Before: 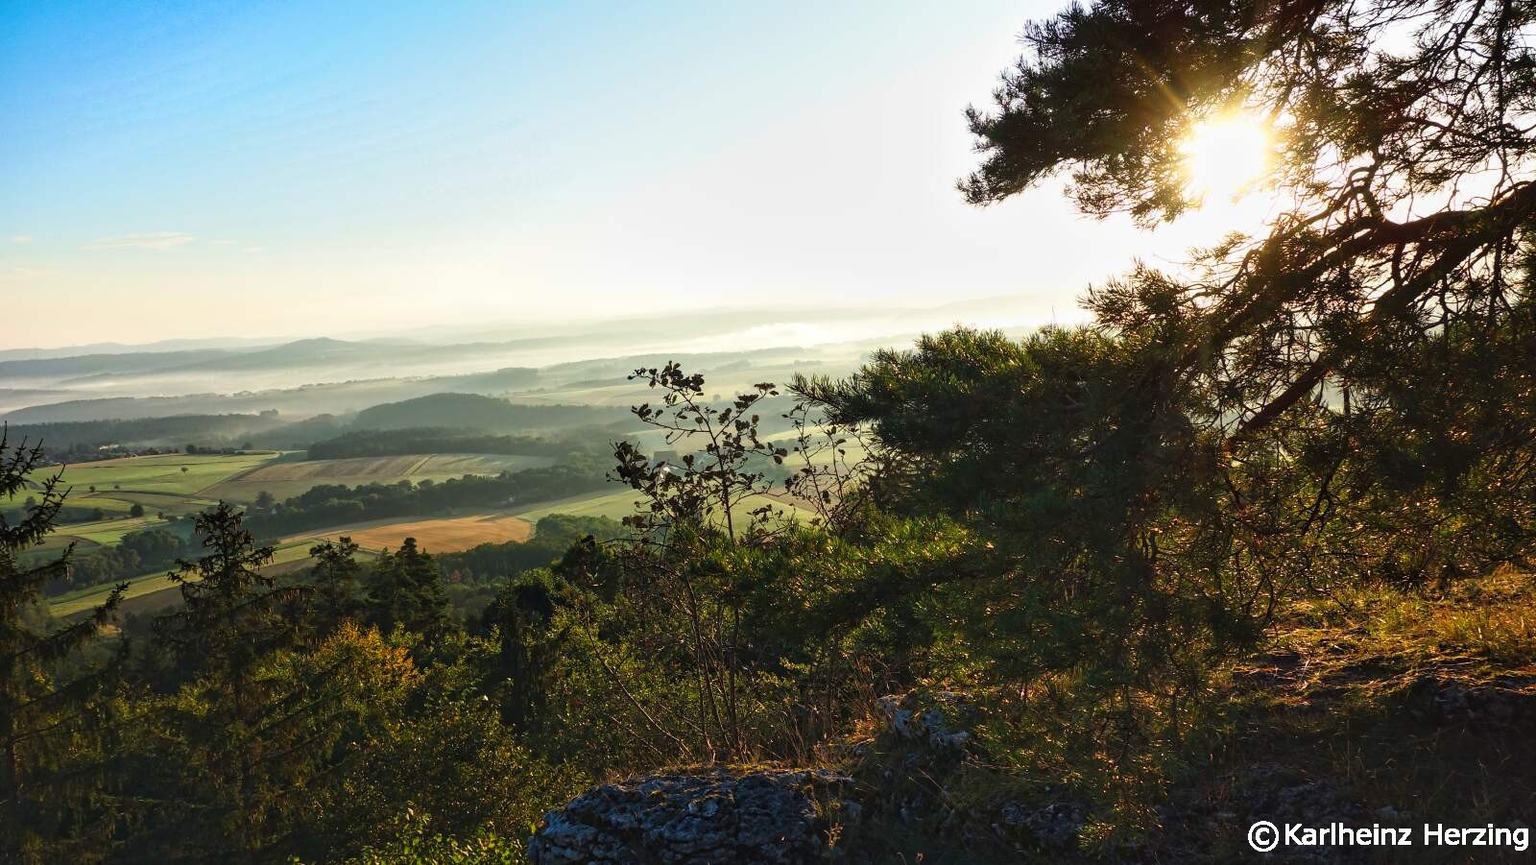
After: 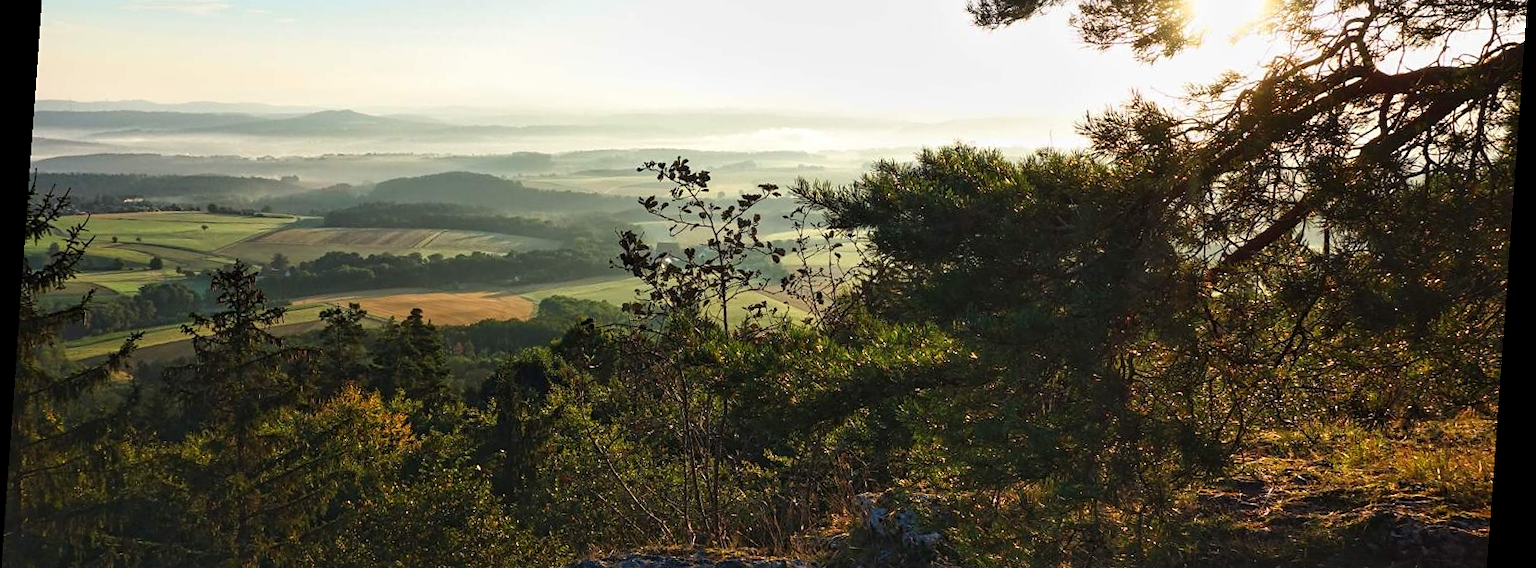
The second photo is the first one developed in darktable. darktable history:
rotate and perspective: rotation 4.1°, automatic cropping off
crop and rotate: top 25.357%, bottom 13.942%
sharpen: amount 0.2
